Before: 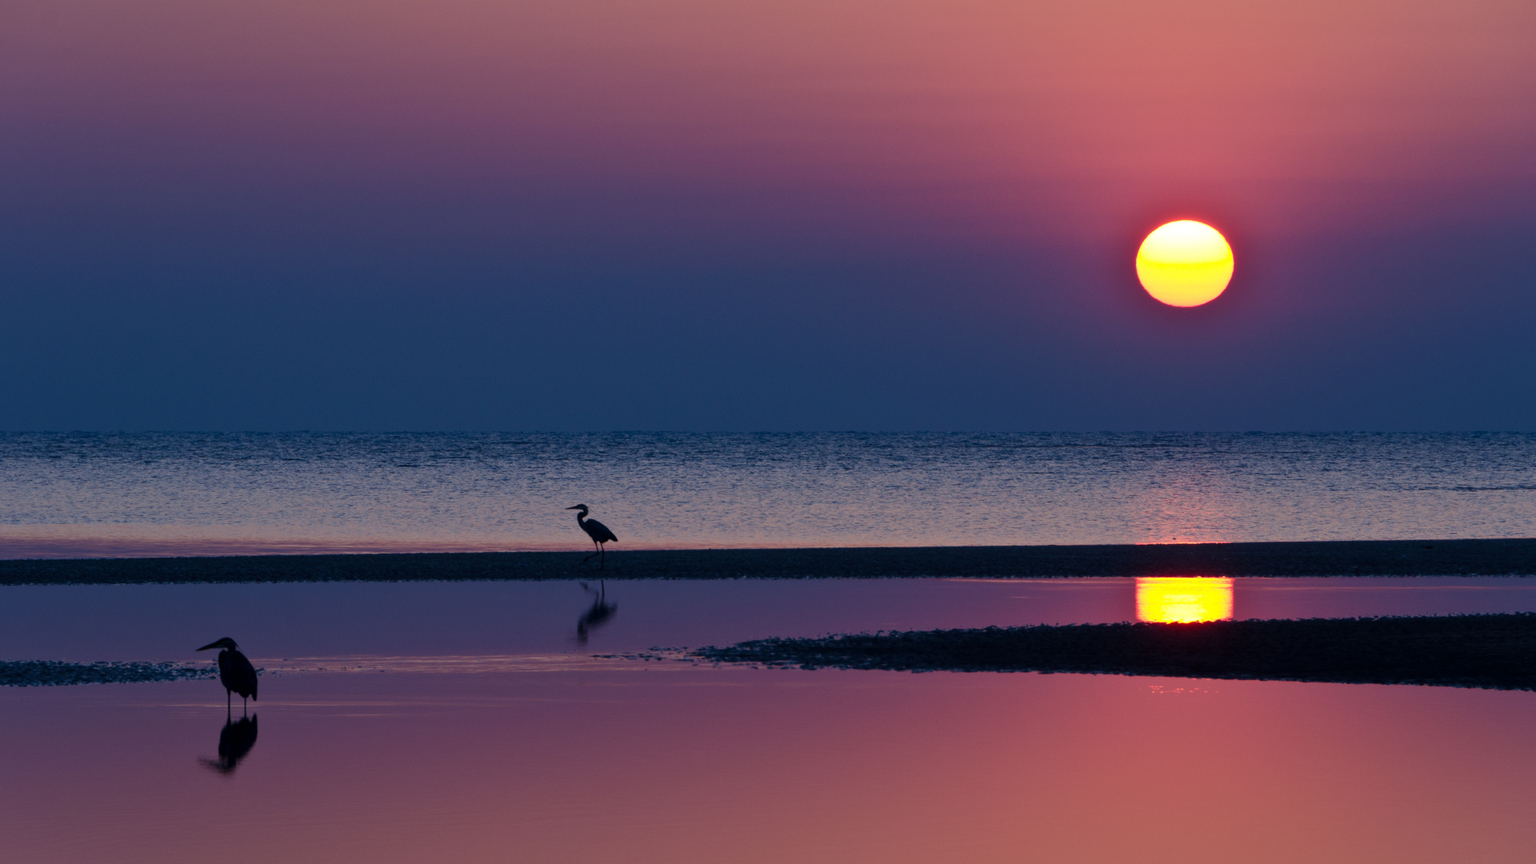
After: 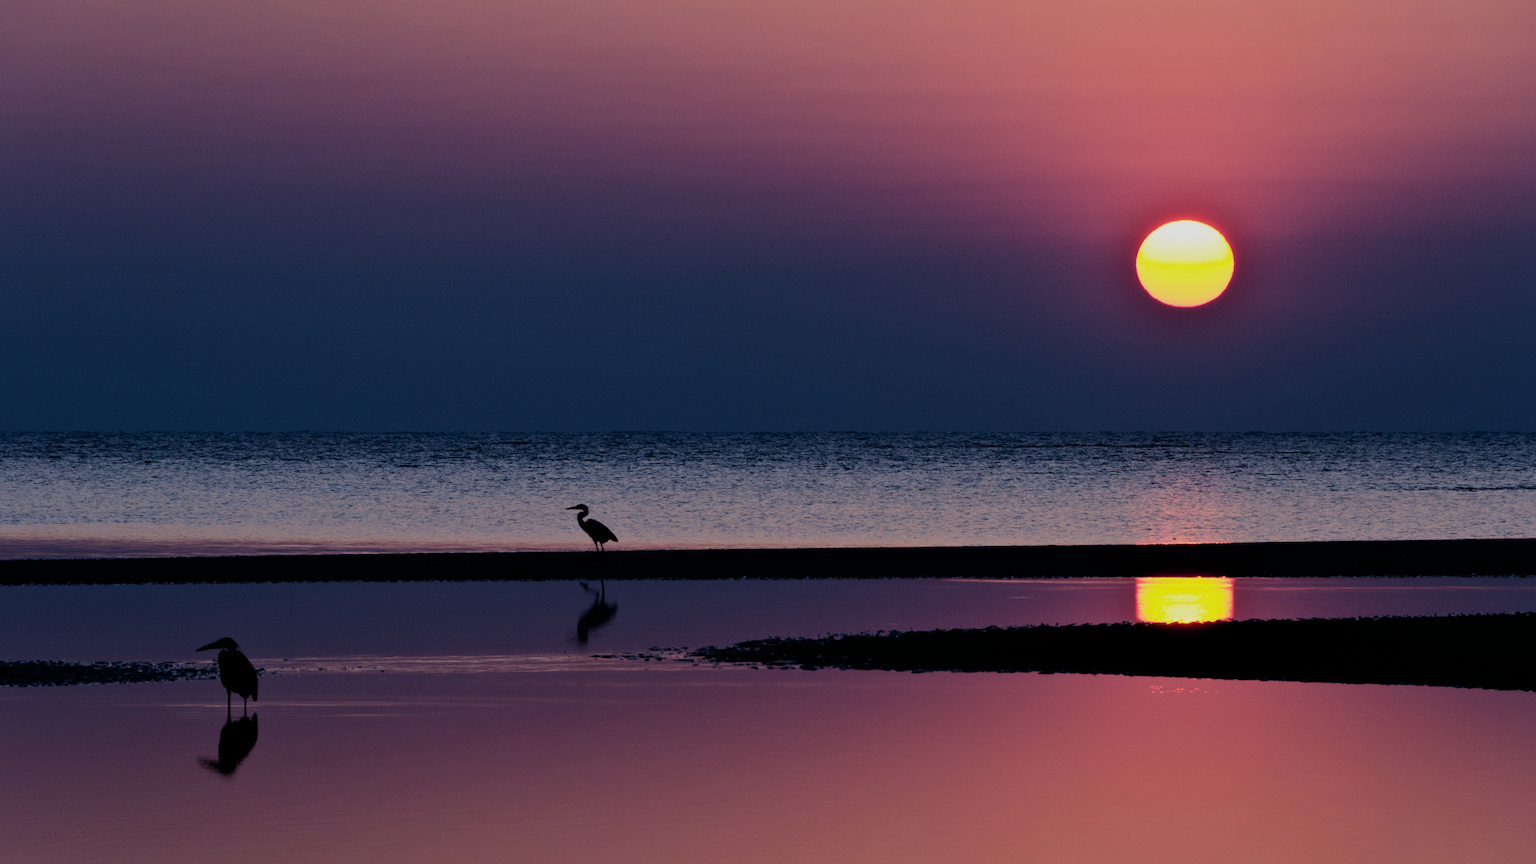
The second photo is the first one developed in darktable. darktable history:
filmic rgb: black relative exposure -5.14 EV, white relative exposure 3.98 EV, threshold 5.99 EV, hardness 2.89, contrast 1.193, highlights saturation mix -31.19%, preserve chrominance max RGB, enable highlight reconstruction true
exposure: exposure -0.059 EV, compensate highlight preservation false
